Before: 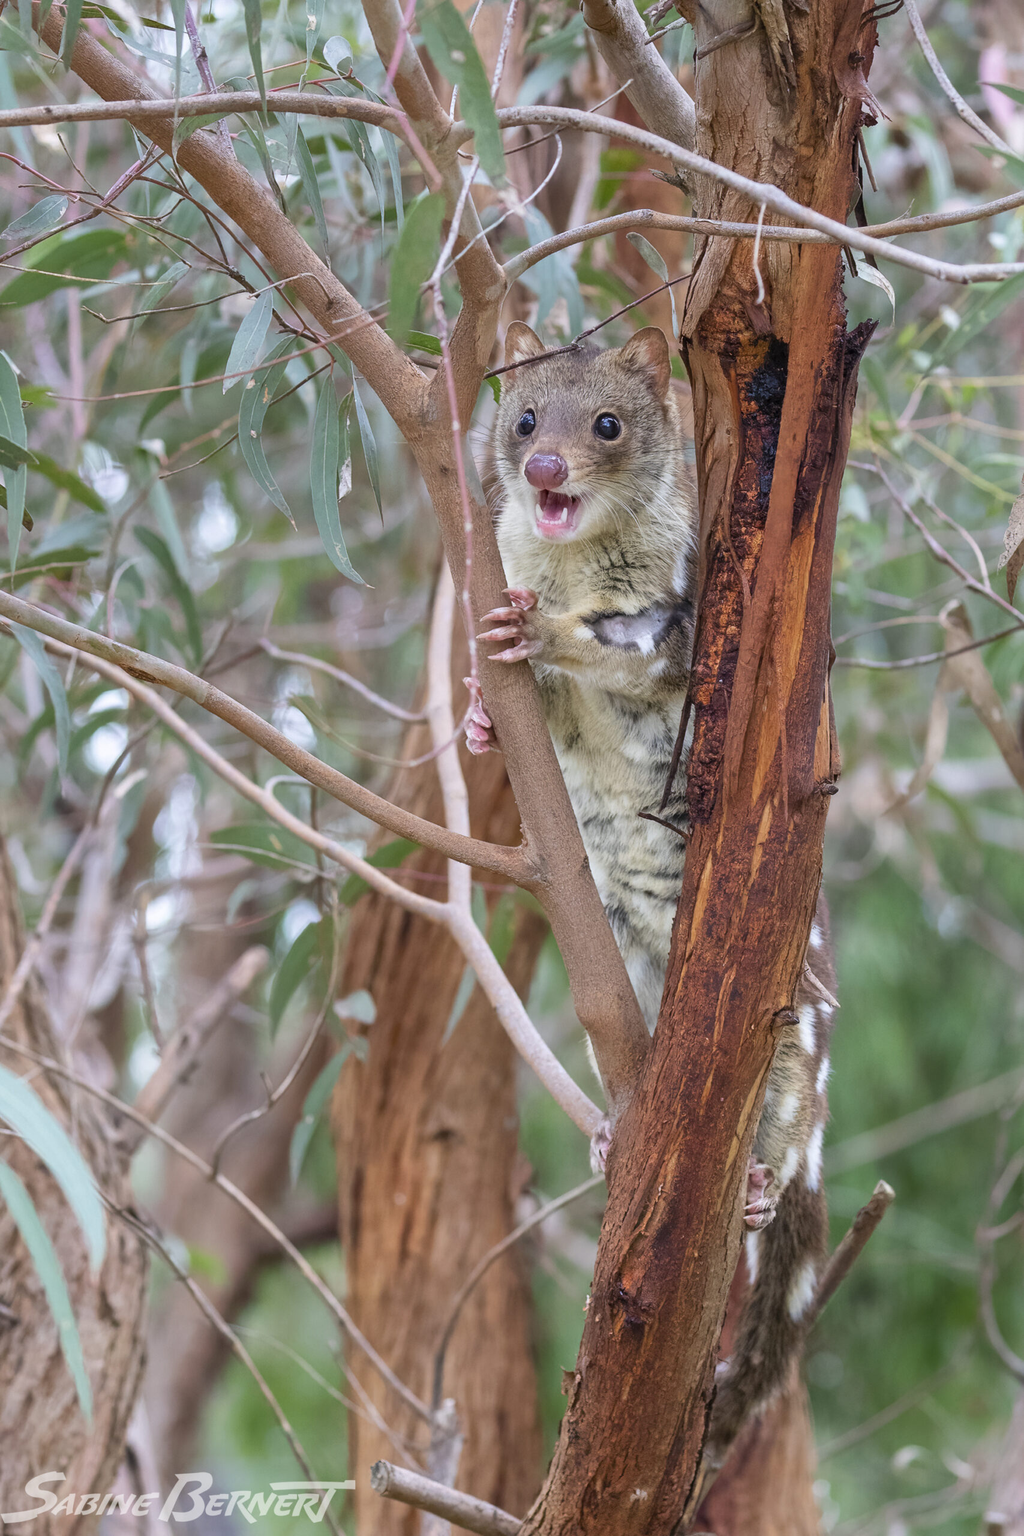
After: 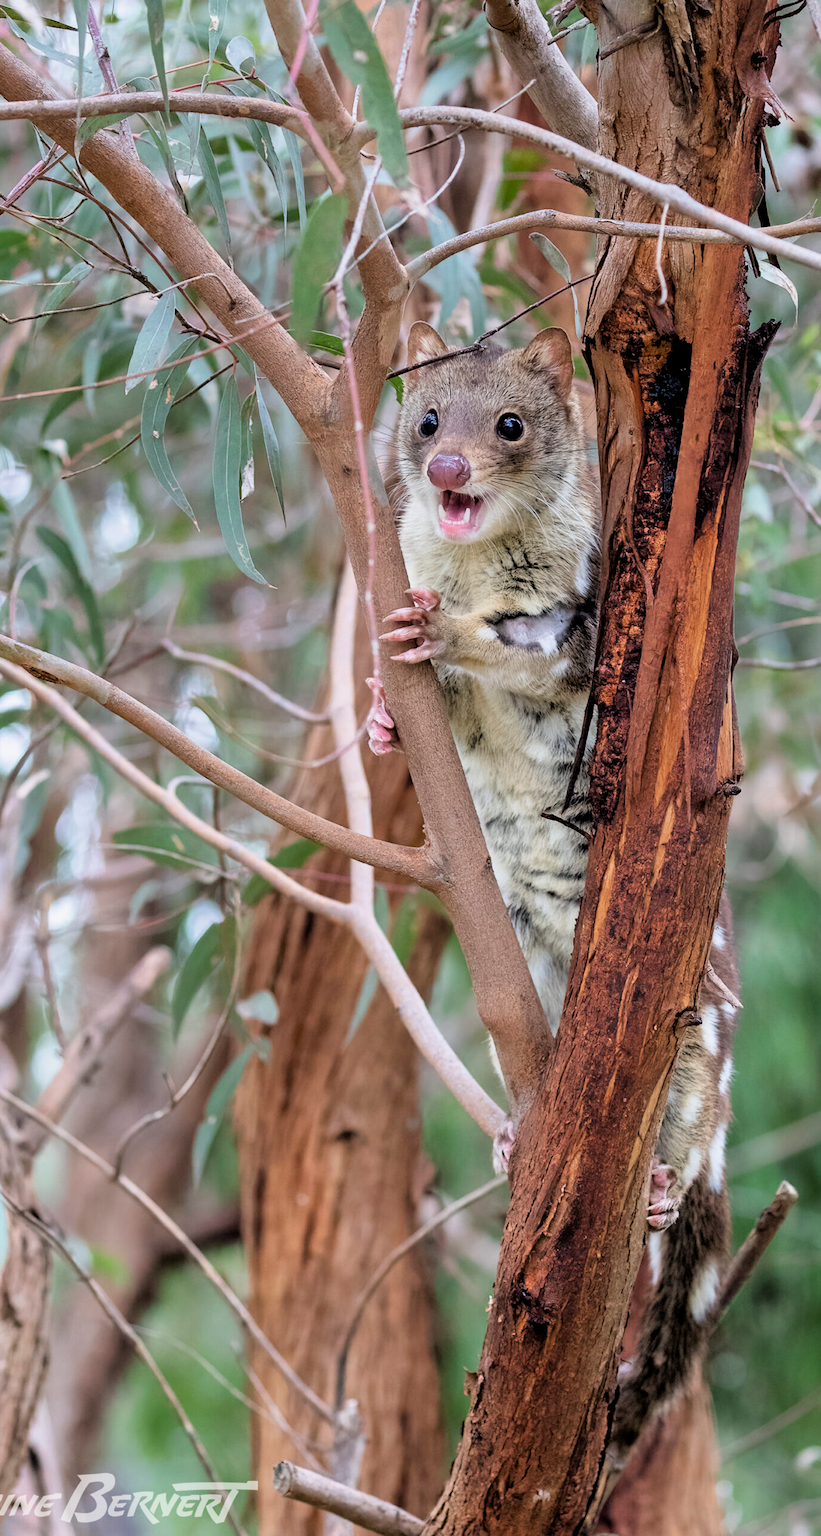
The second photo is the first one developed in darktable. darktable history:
exposure: compensate highlight preservation false
crop and rotate: left 9.597%, right 10.195%
filmic rgb: black relative exposure -3.72 EV, white relative exposure 2.77 EV, dynamic range scaling -5.32%, hardness 3.03
color zones: curves: ch0 [(0, 0.5) (0.143, 0.5) (0.286, 0.5) (0.429, 0.5) (0.62, 0.489) (0.714, 0.445) (0.844, 0.496) (1, 0.5)]; ch1 [(0, 0.5) (0.143, 0.5) (0.286, 0.5) (0.429, 0.5) (0.571, 0.5) (0.714, 0.523) (0.857, 0.5) (1, 0.5)]
